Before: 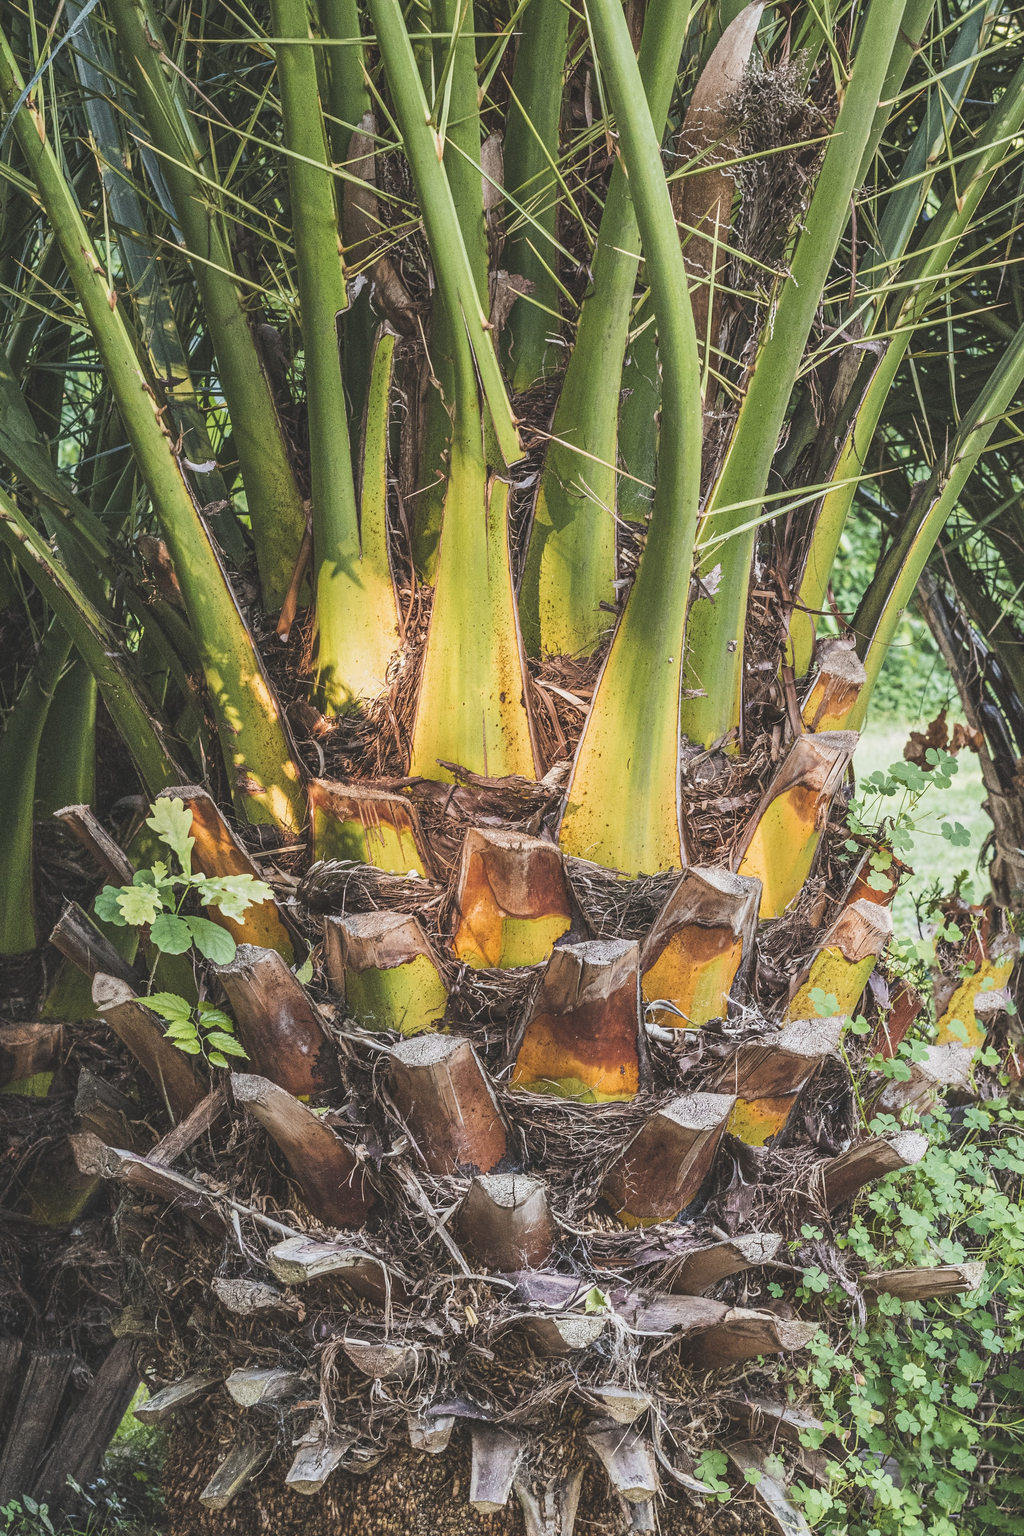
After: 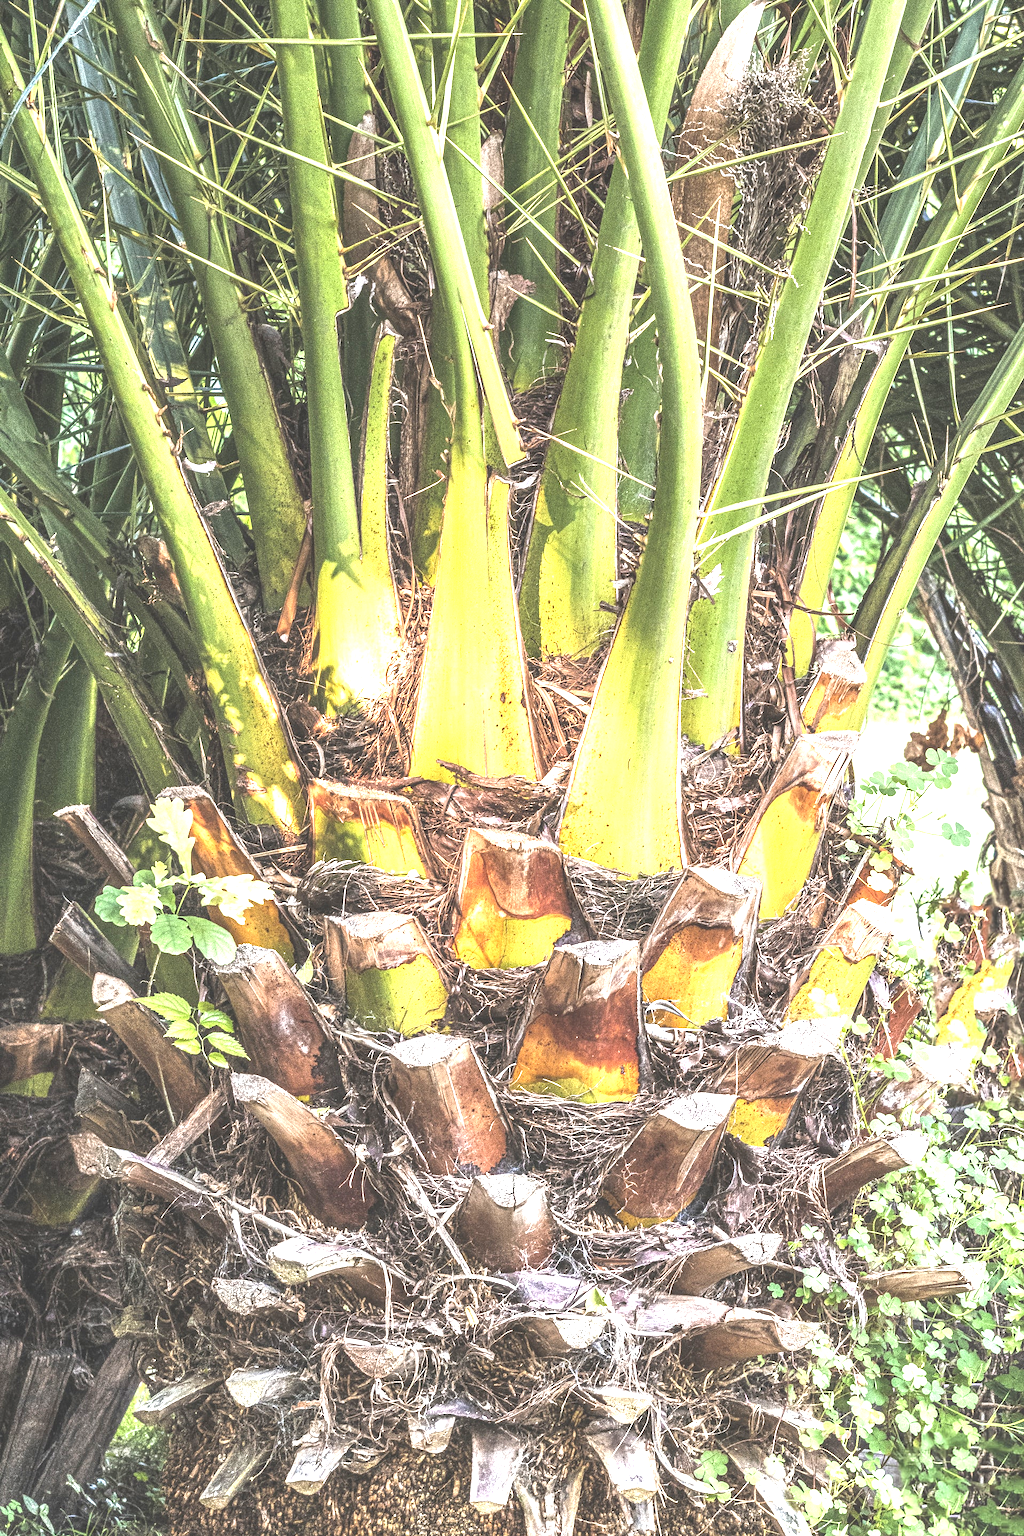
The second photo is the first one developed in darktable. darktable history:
exposure: black level correction 0, exposure 1.386 EV, compensate highlight preservation false
local contrast: detail 130%
